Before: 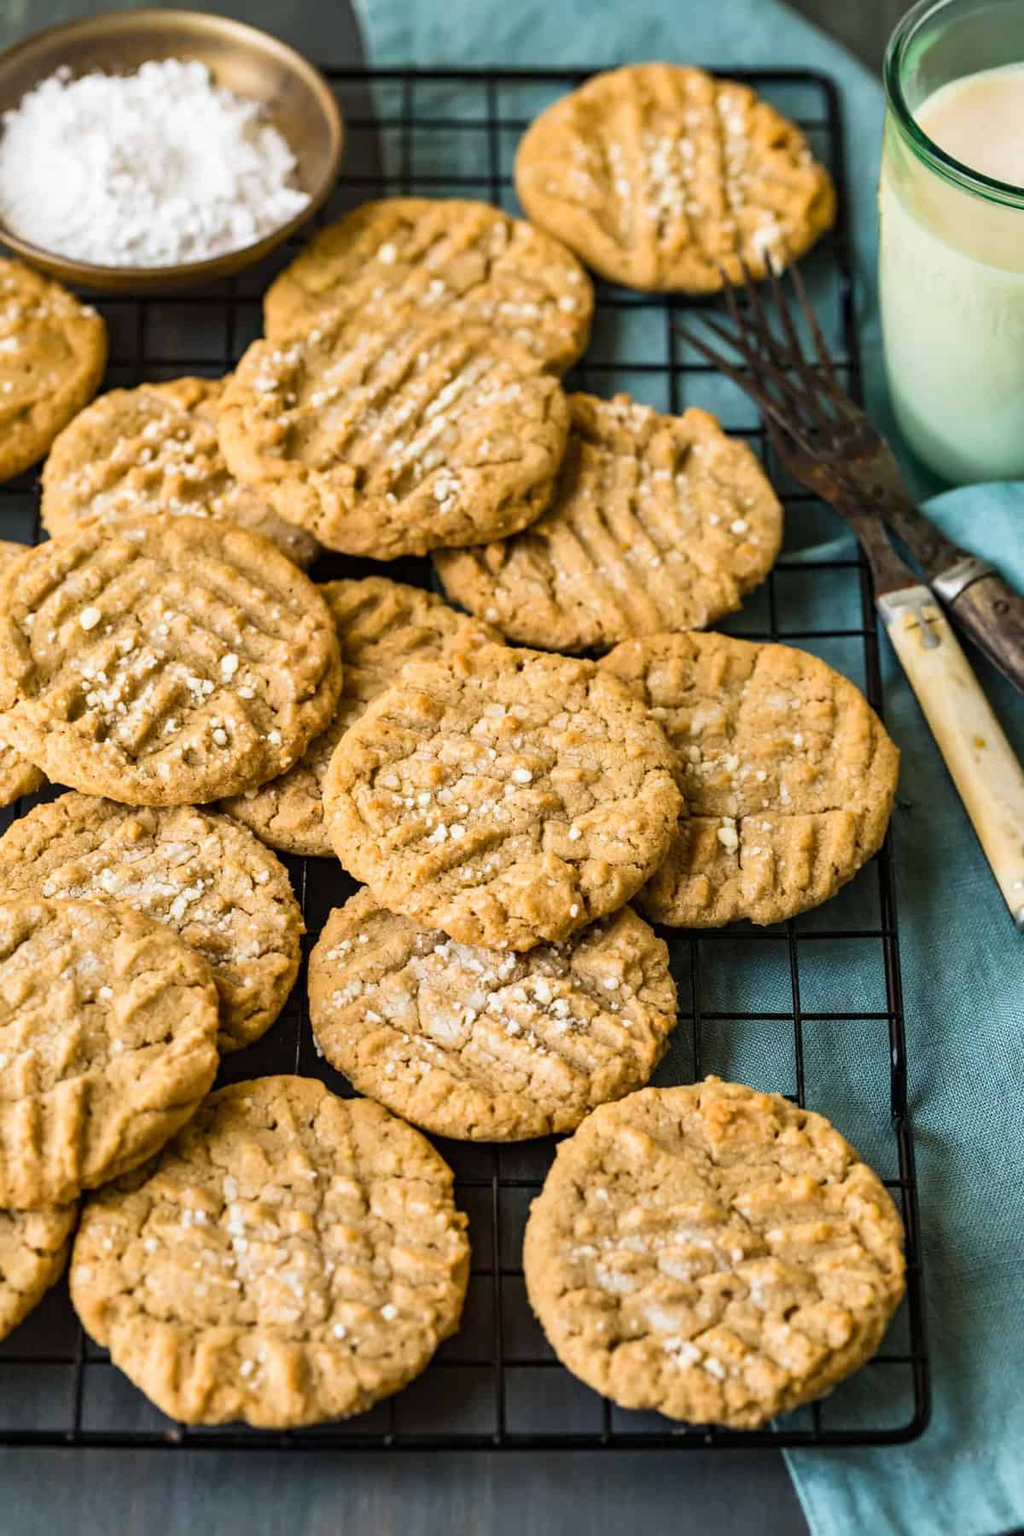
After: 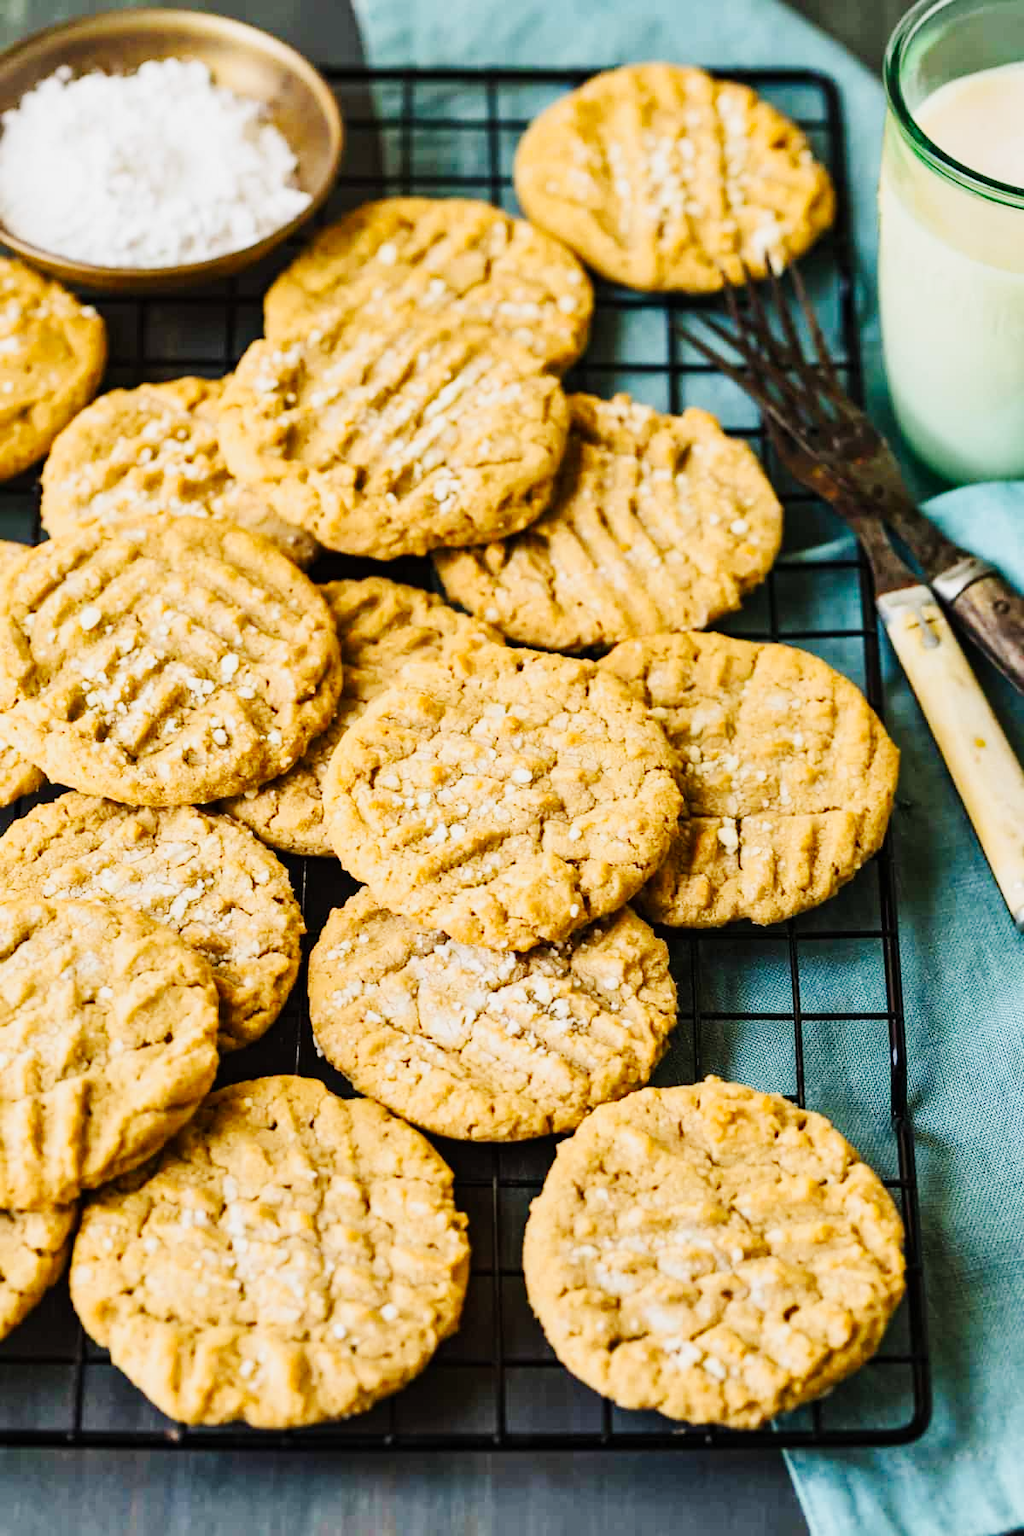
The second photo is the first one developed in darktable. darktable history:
tone curve: curves: ch0 [(0, 0) (0.11, 0.081) (0.256, 0.259) (0.398, 0.475) (0.498, 0.611) (0.65, 0.757) (0.835, 0.883) (1, 0.961)]; ch1 [(0, 0) (0.346, 0.307) (0.408, 0.369) (0.453, 0.457) (0.482, 0.479) (0.502, 0.498) (0.521, 0.51) (0.553, 0.554) (0.618, 0.65) (0.693, 0.727) (1, 1)]; ch2 [(0, 0) (0.358, 0.362) (0.434, 0.46) (0.485, 0.494) (0.5, 0.494) (0.511, 0.508) (0.537, 0.55) (0.579, 0.599) (0.621, 0.693) (1, 1)], preserve colors none
contrast brightness saturation: contrast 0.099, brightness 0.036, saturation 0.089
tone equalizer: edges refinement/feathering 500, mask exposure compensation -1.57 EV, preserve details no
